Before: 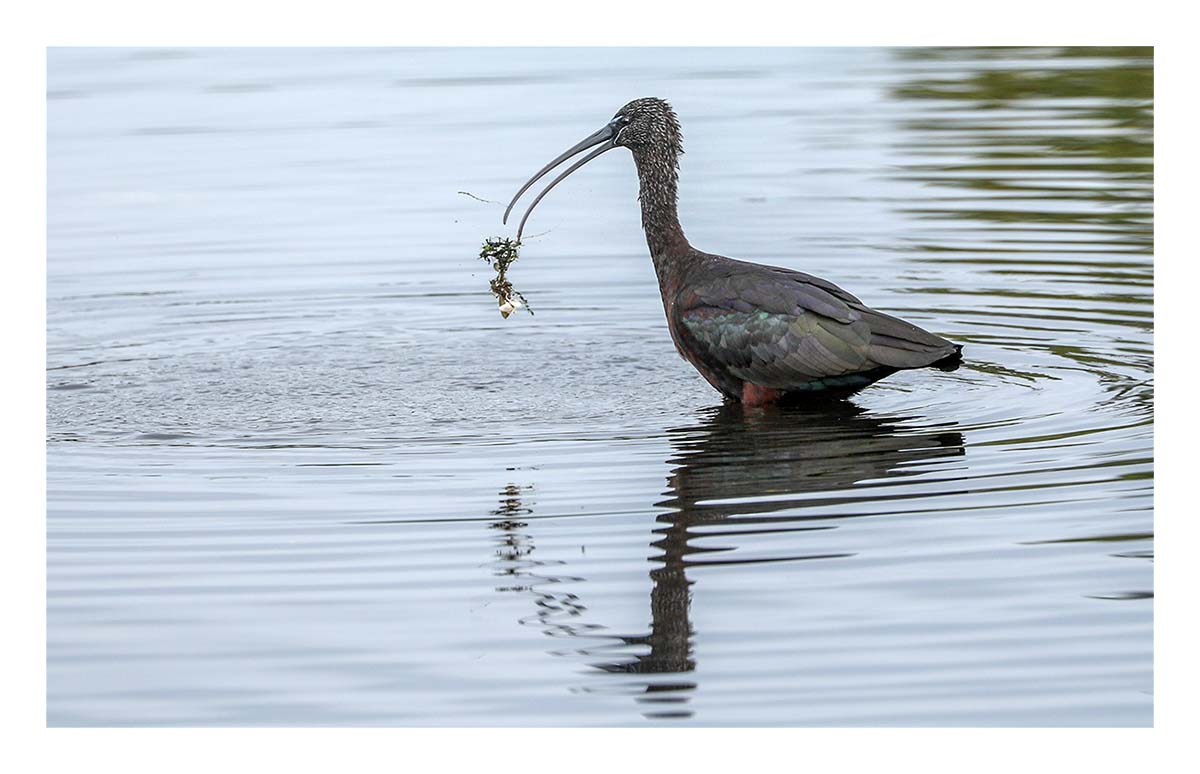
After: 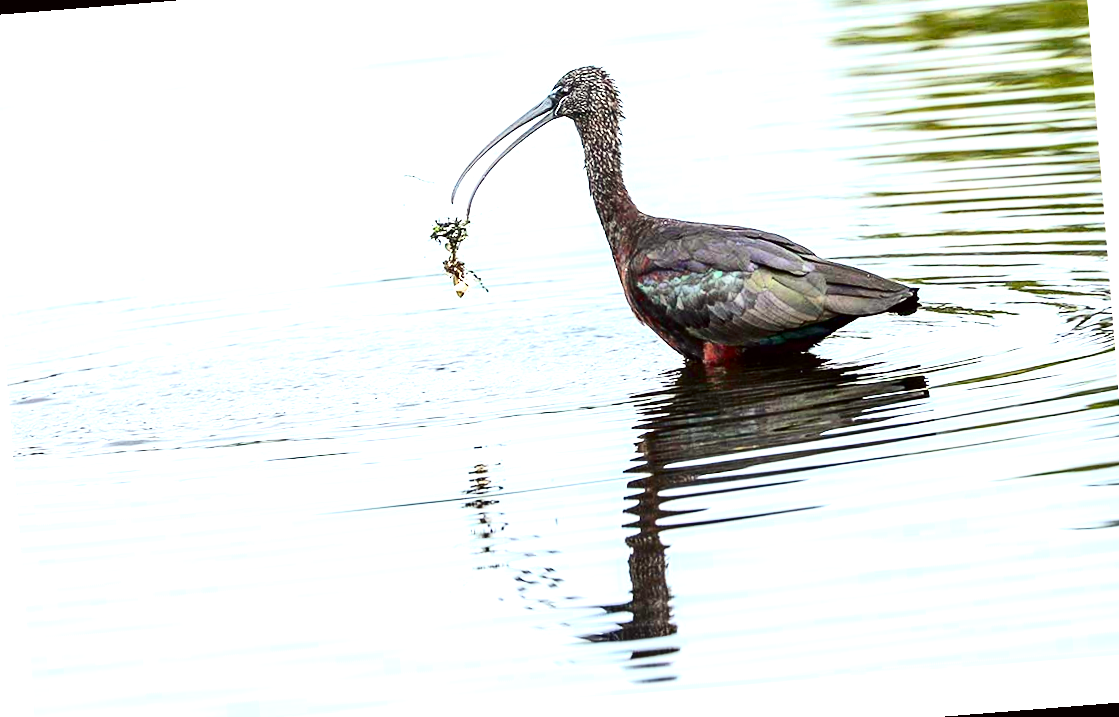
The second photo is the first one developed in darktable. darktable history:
rotate and perspective: rotation -4.57°, crop left 0.054, crop right 0.944, crop top 0.087, crop bottom 0.914
contrast brightness saturation: contrast 0.32, brightness -0.08, saturation 0.17
exposure: black level correction 0, exposure 1.2 EV, compensate exposure bias true, compensate highlight preservation false
color correction: highlights a* -0.95, highlights b* 4.5, shadows a* 3.55
